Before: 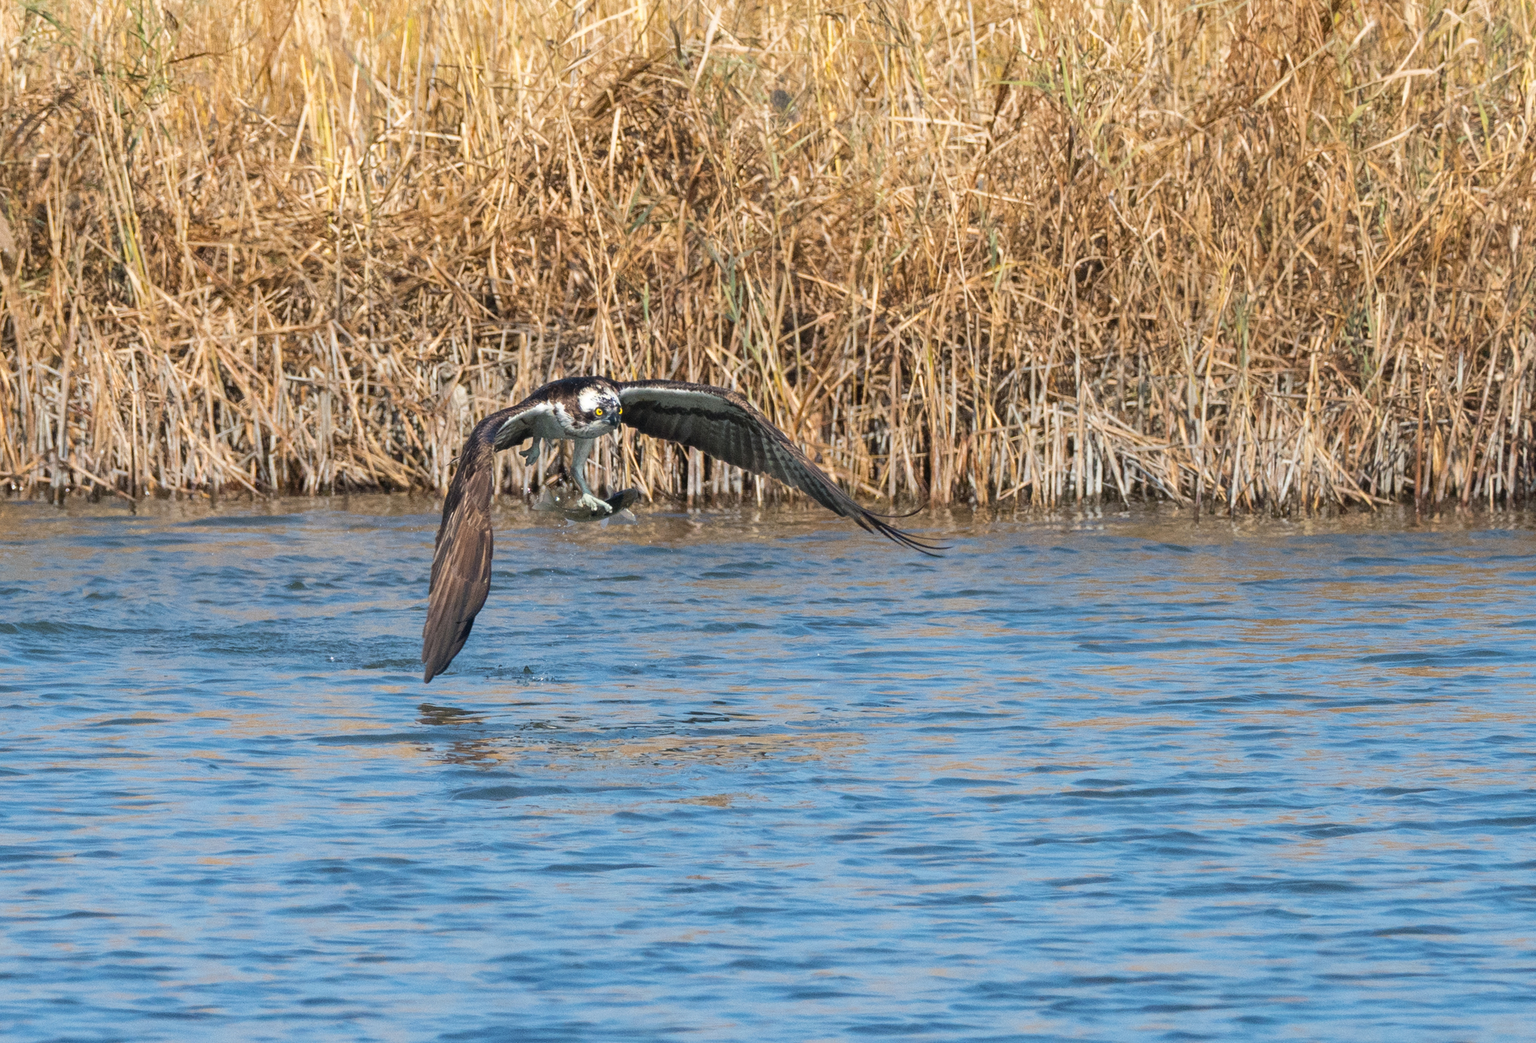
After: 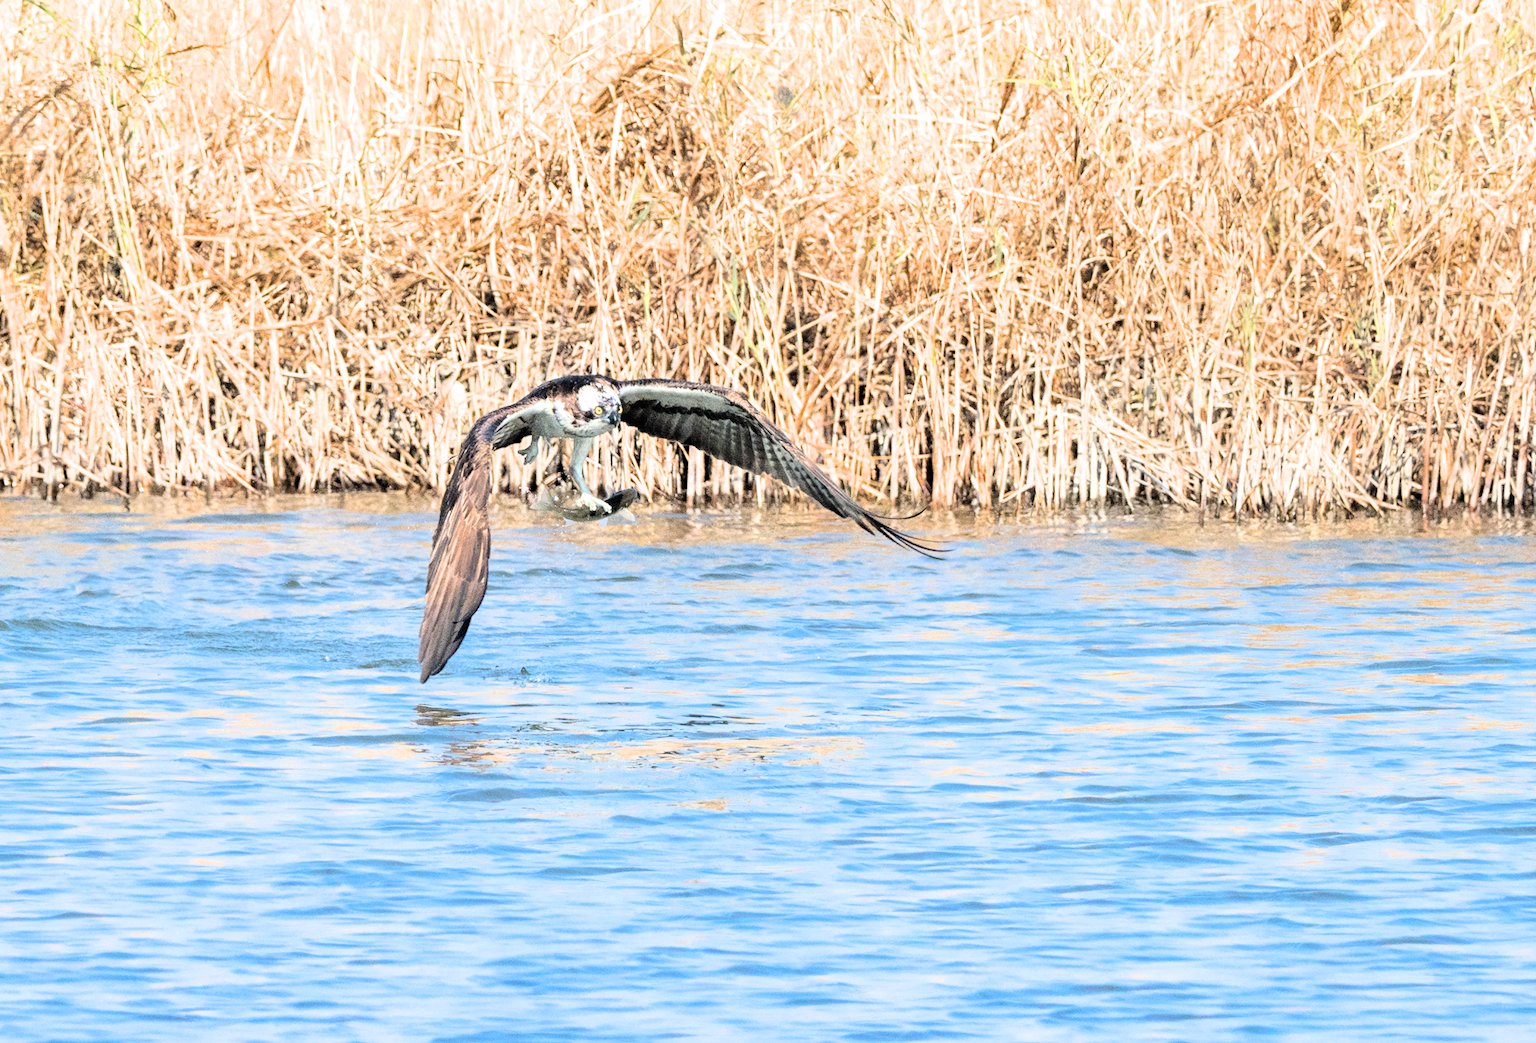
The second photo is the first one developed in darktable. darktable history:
filmic rgb: black relative exposure -4.98 EV, white relative exposure 3.97 EV, hardness 2.89, contrast 1.408, color science v6 (2022)
crop and rotate: angle -0.394°
tone equalizer: -8 EV -0.386 EV, -7 EV -0.41 EV, -6 EV -0.34 EV, -5 EV -0.209 EV, -3 EV 0.252 EV, -2 EV 0.355 EV, -1 EV 0.413 EV, +0 EV 0.399 EV
exposure: black level correction 0, exposure 1.199 EV, compensate exposure bias true, compensate highlight preservation false
